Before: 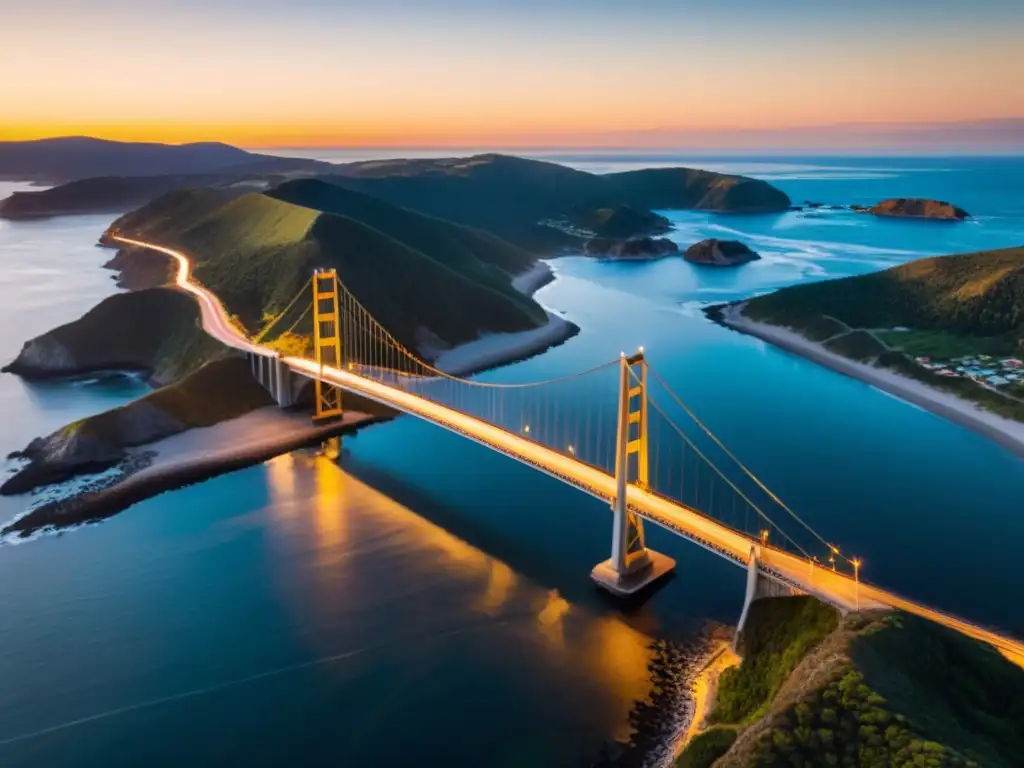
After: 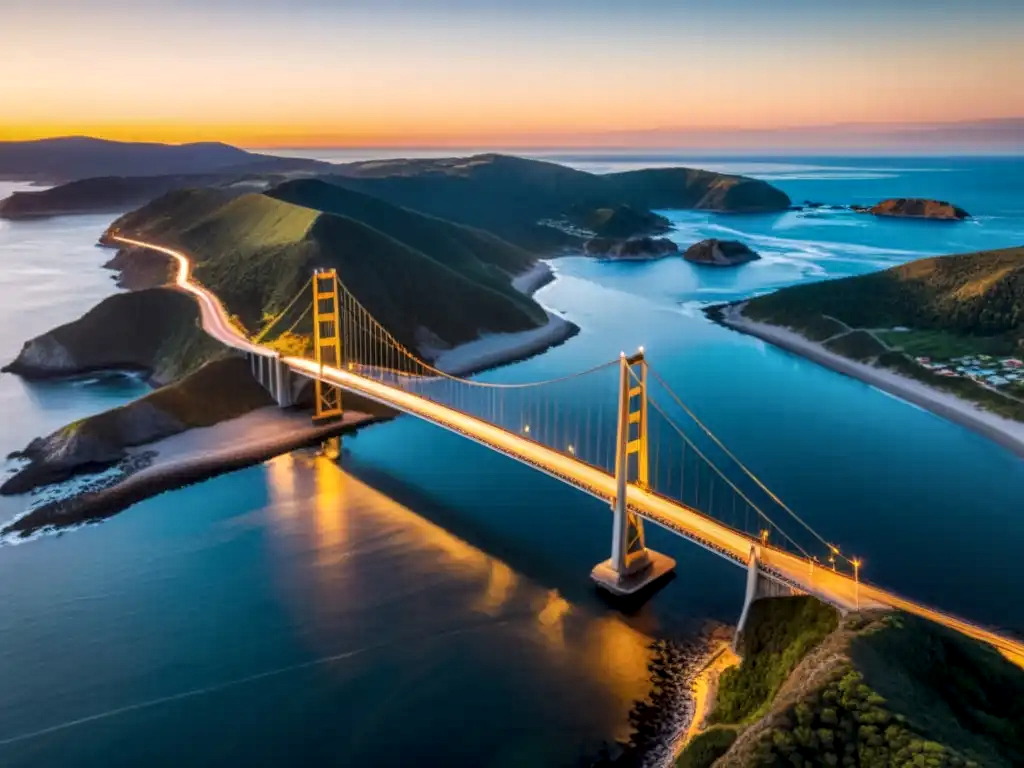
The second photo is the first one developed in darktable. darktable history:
local contrast: highlights 94%, shadows 90%, detail 160%, midtone range 0.2
